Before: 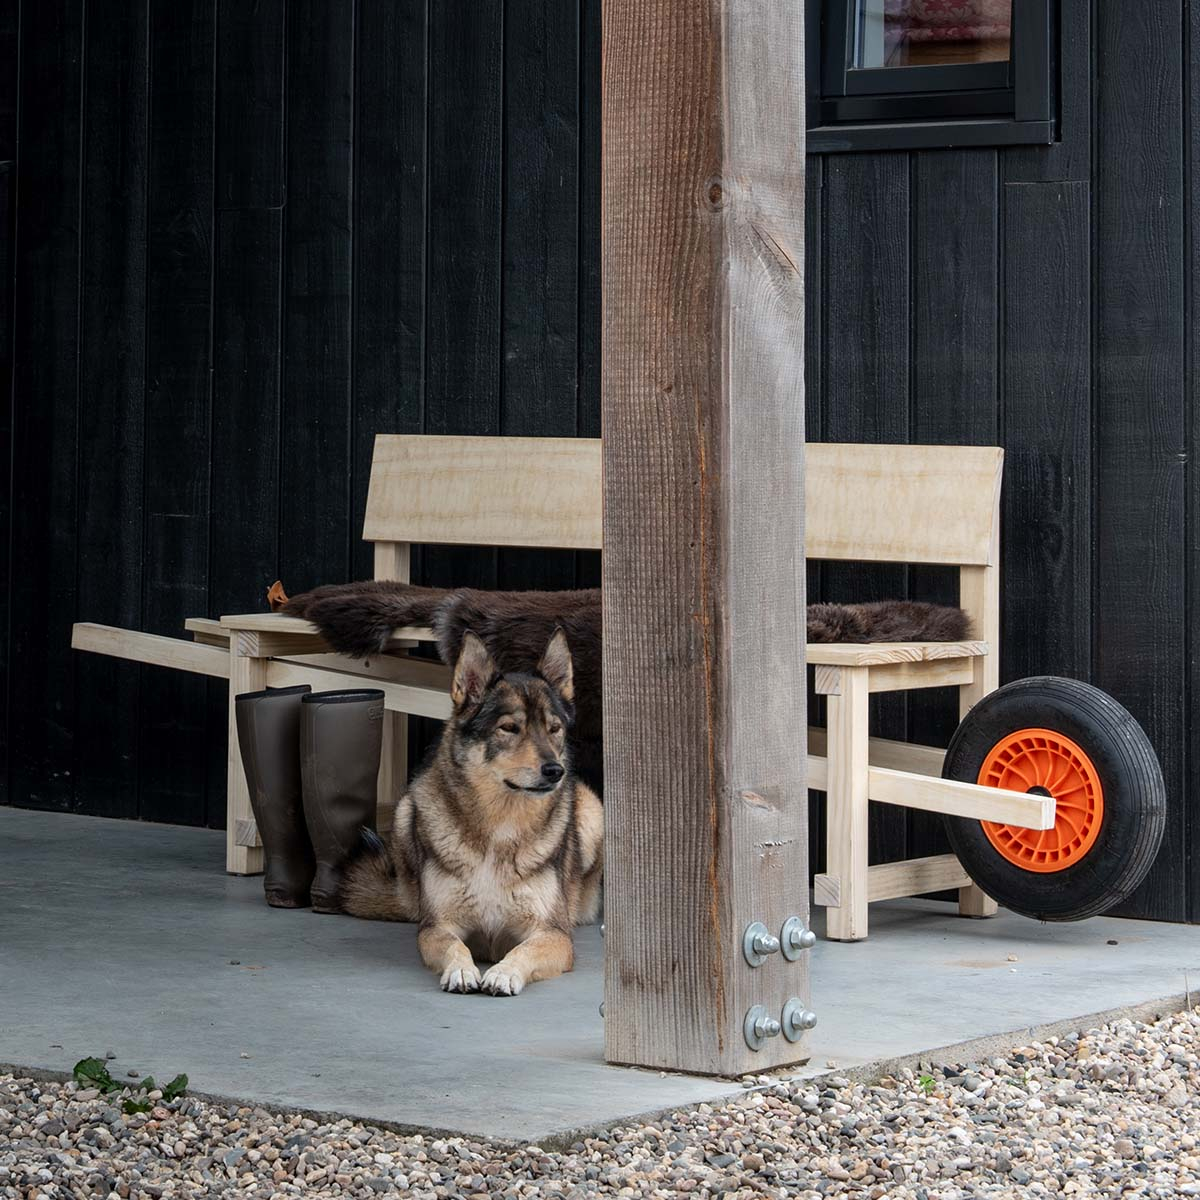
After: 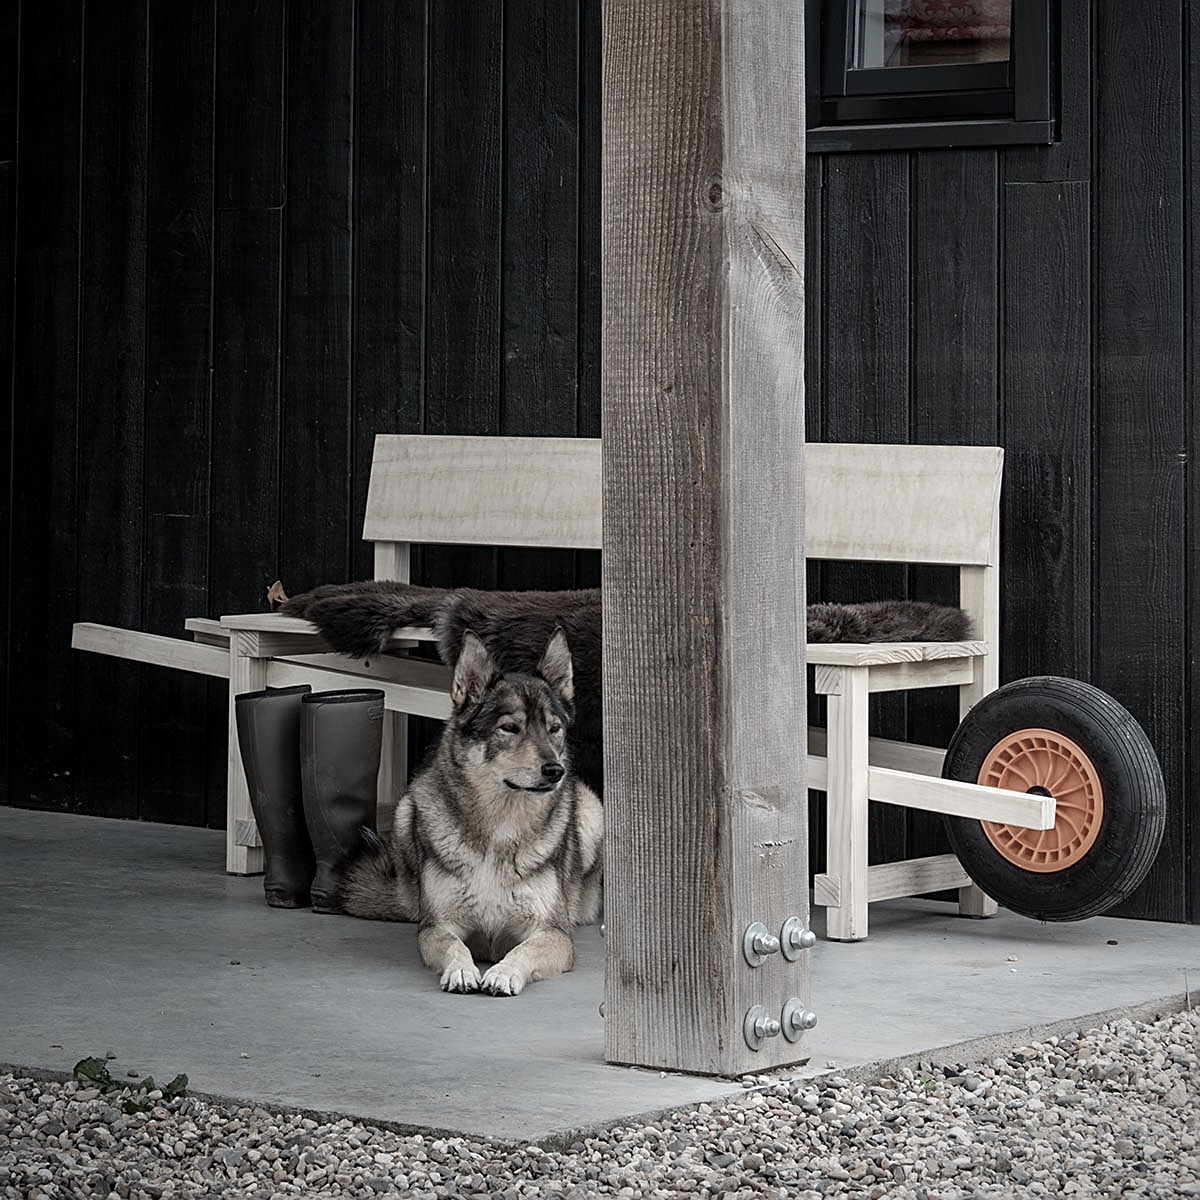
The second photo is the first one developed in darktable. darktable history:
color zones: curves: ch1 [(0, 0.34) (0.143, 0.164) (0.286, 0.152) (0.429, 0.176) (0.571, 0.173) (0.714, 0.188) (0.857, 0.199) (1, 0.34)]
sharpen: on, module defaults
vignetting: fall-off start 74.57%, fall-off radius 65.56%, saturation 0.372
